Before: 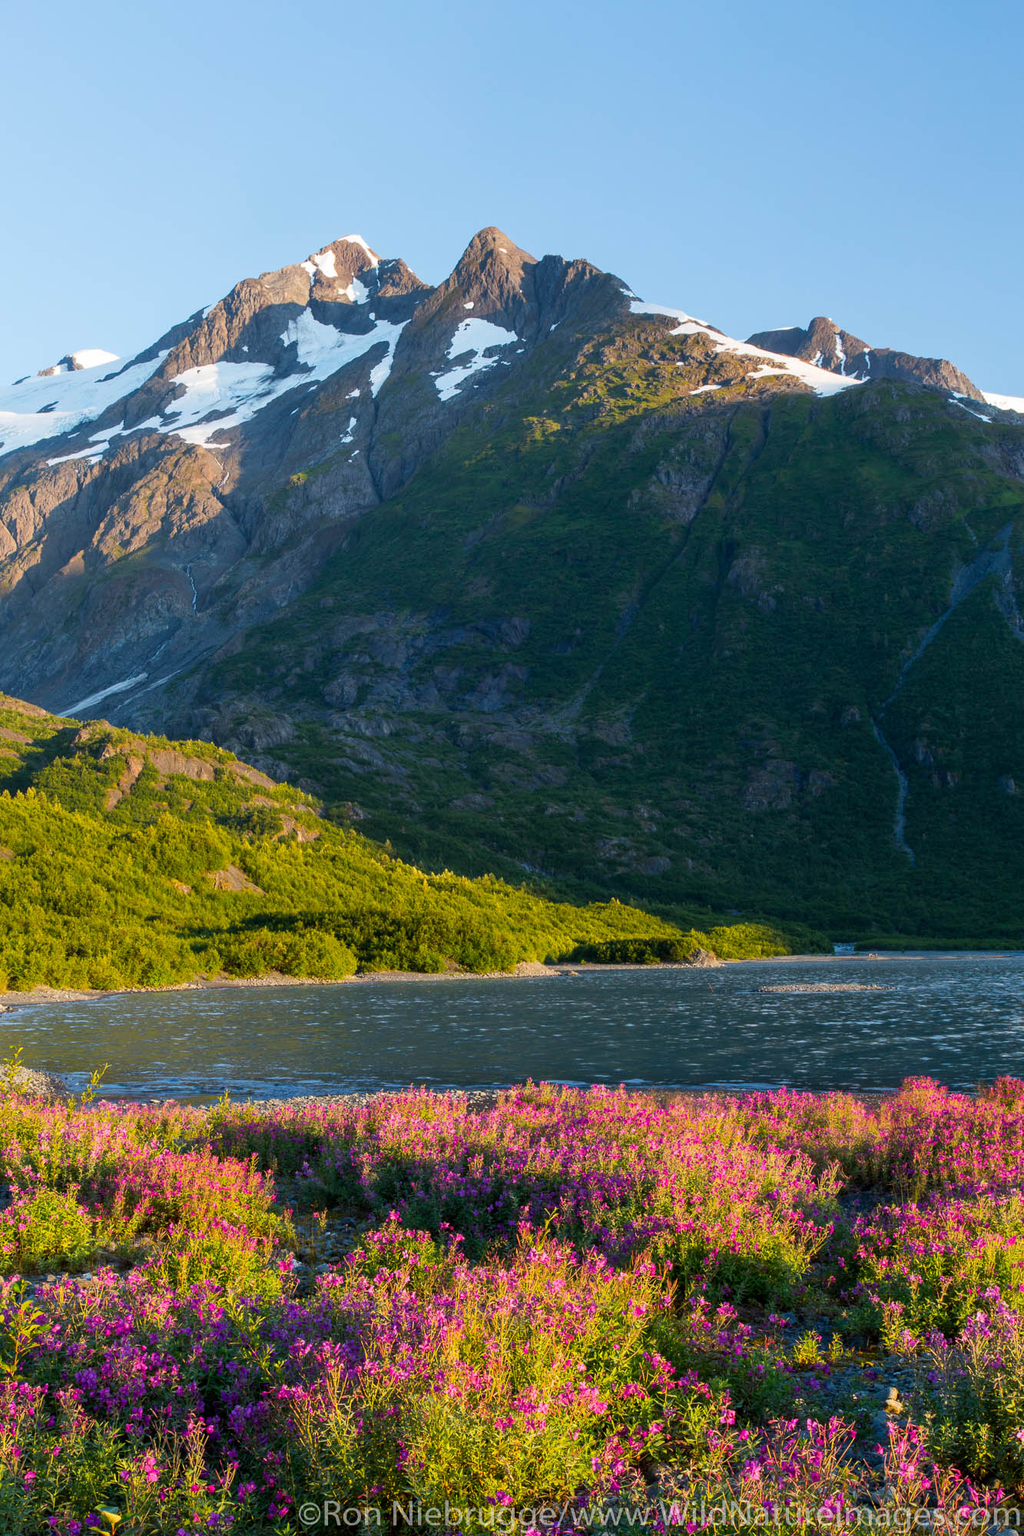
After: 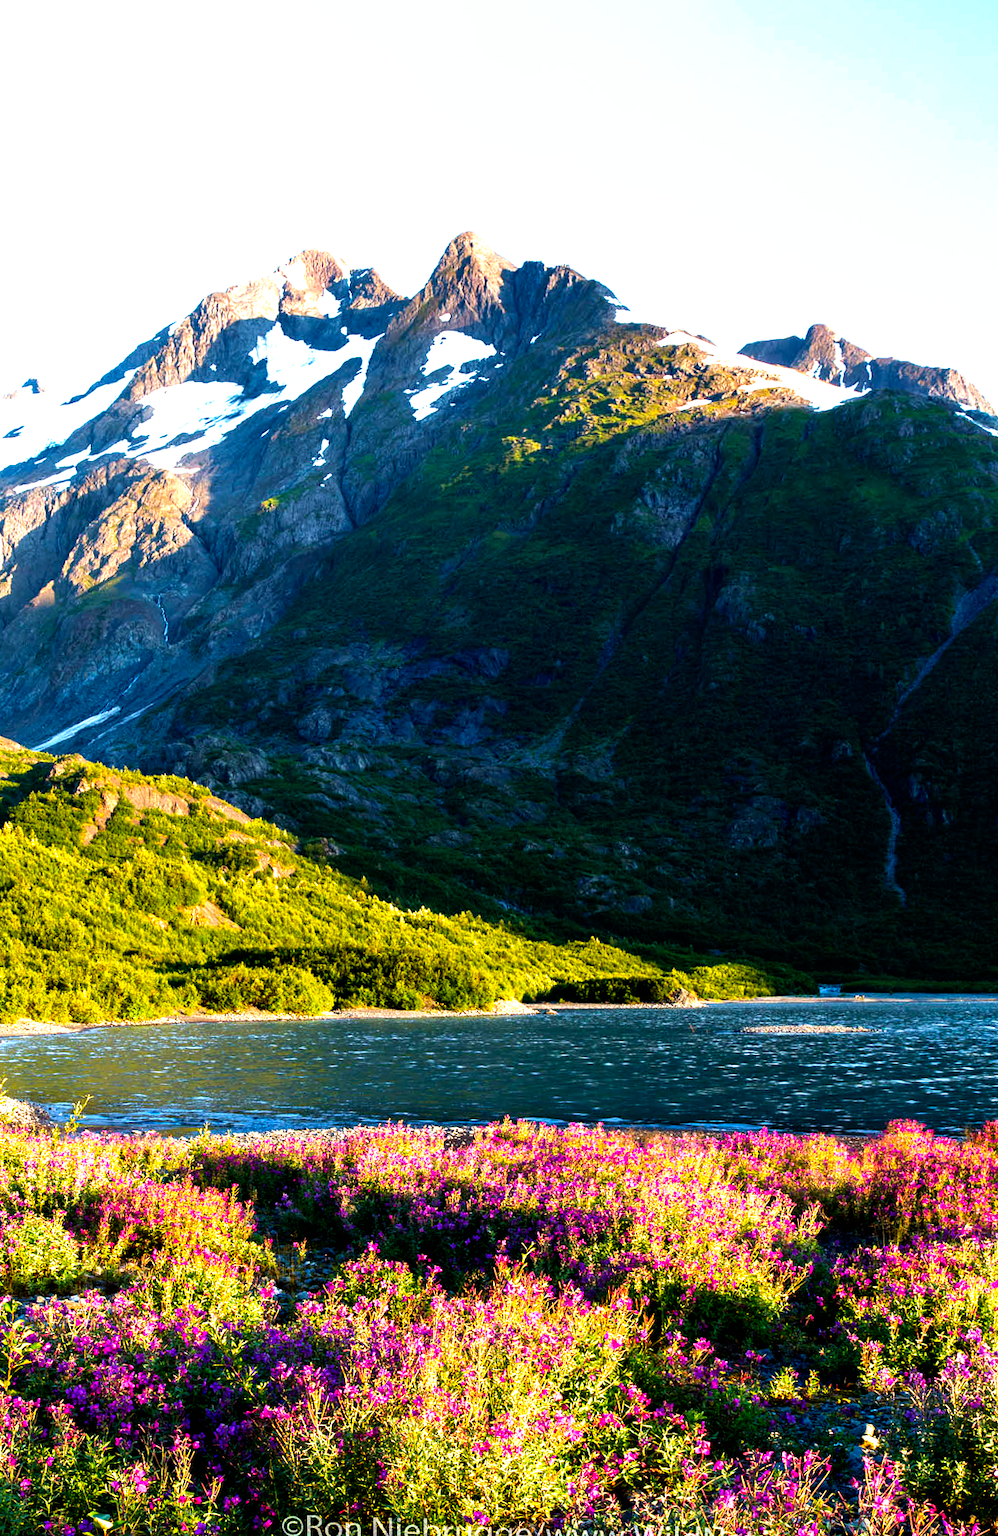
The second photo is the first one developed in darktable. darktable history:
filmic rgb: black relative exposure -8.2 EV, white relative exposure 2.2 EV, threshold 3 EV, hardness 7.11, latitude 85.74%, contrast 1.696, highlights saturation mix -4%, shadows ↔ highlights balance -2.69%, preserve chrominance no, color science v5 (2021), contrast in shadows safe, contrast in highlights safe, enable highlight reconstruction true
velvia: on, module defaults
exposure: black level correction -0.001, exposure 0.9 EV, compensate exposure bias true, compensate highlight preservation false
rotate and perspective: rotation 0.074°, lens shift (vertical) 0.096, lens shift (horizontal) -0.041, crop left 0.043, crop right 0.952, crop top 0.024, crop bottom 0.979
